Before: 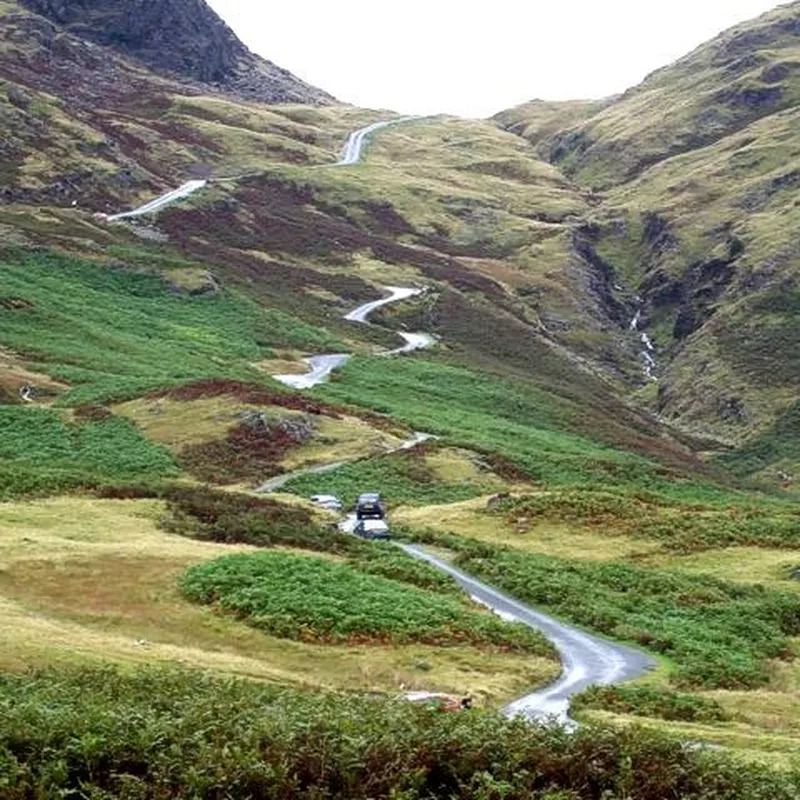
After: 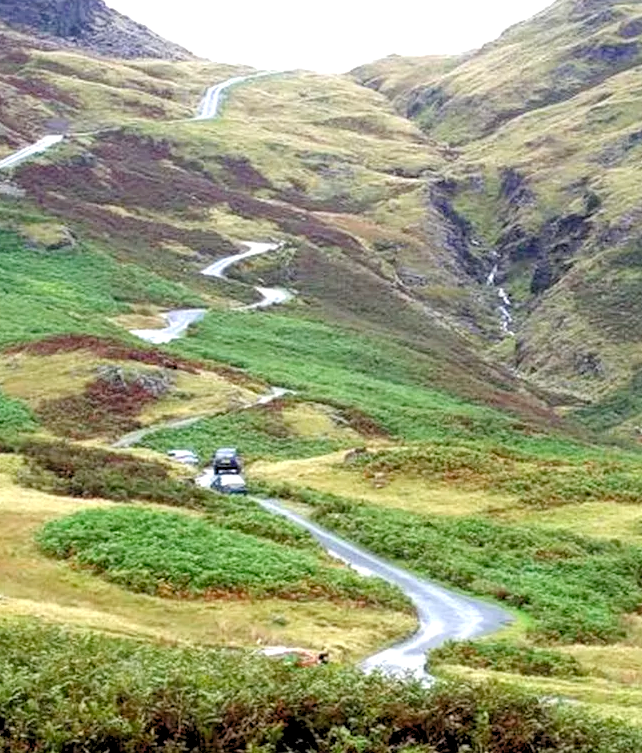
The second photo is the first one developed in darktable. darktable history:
crop and rotate: left 17.959%, top 5.771%, right 1.742%
levels: black 3.83%, white 90.64%, levels [0.044, 0.416, 0.908]
